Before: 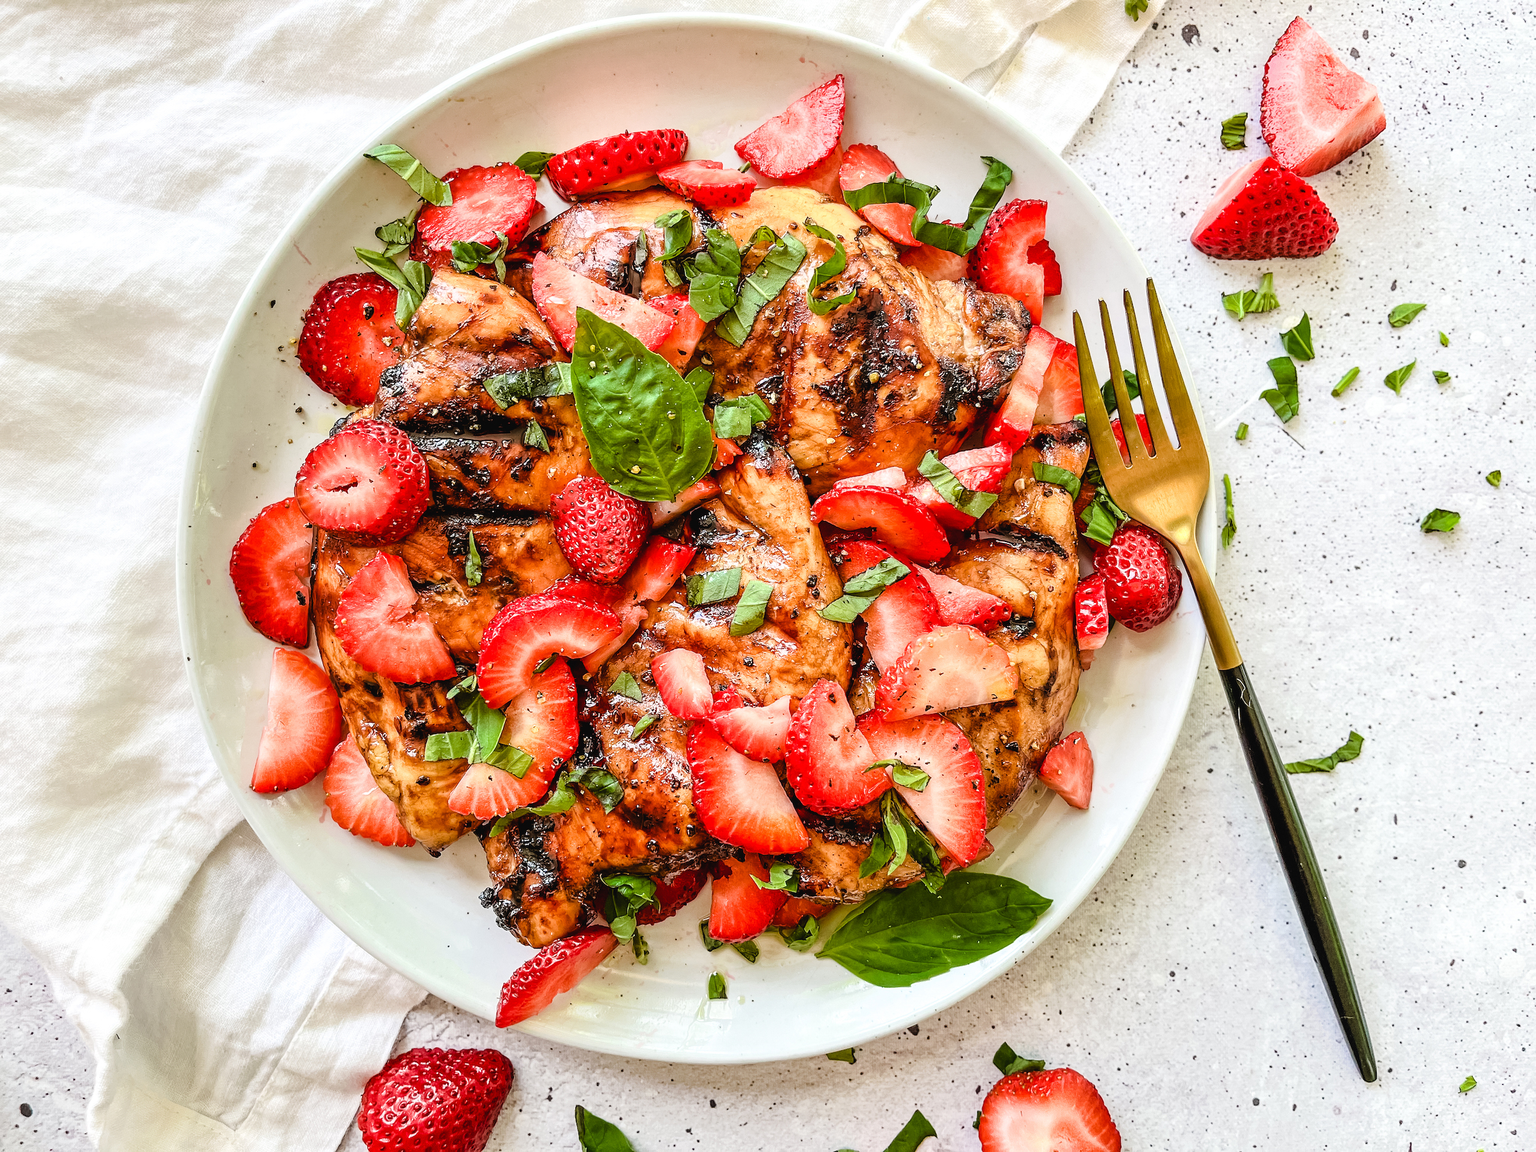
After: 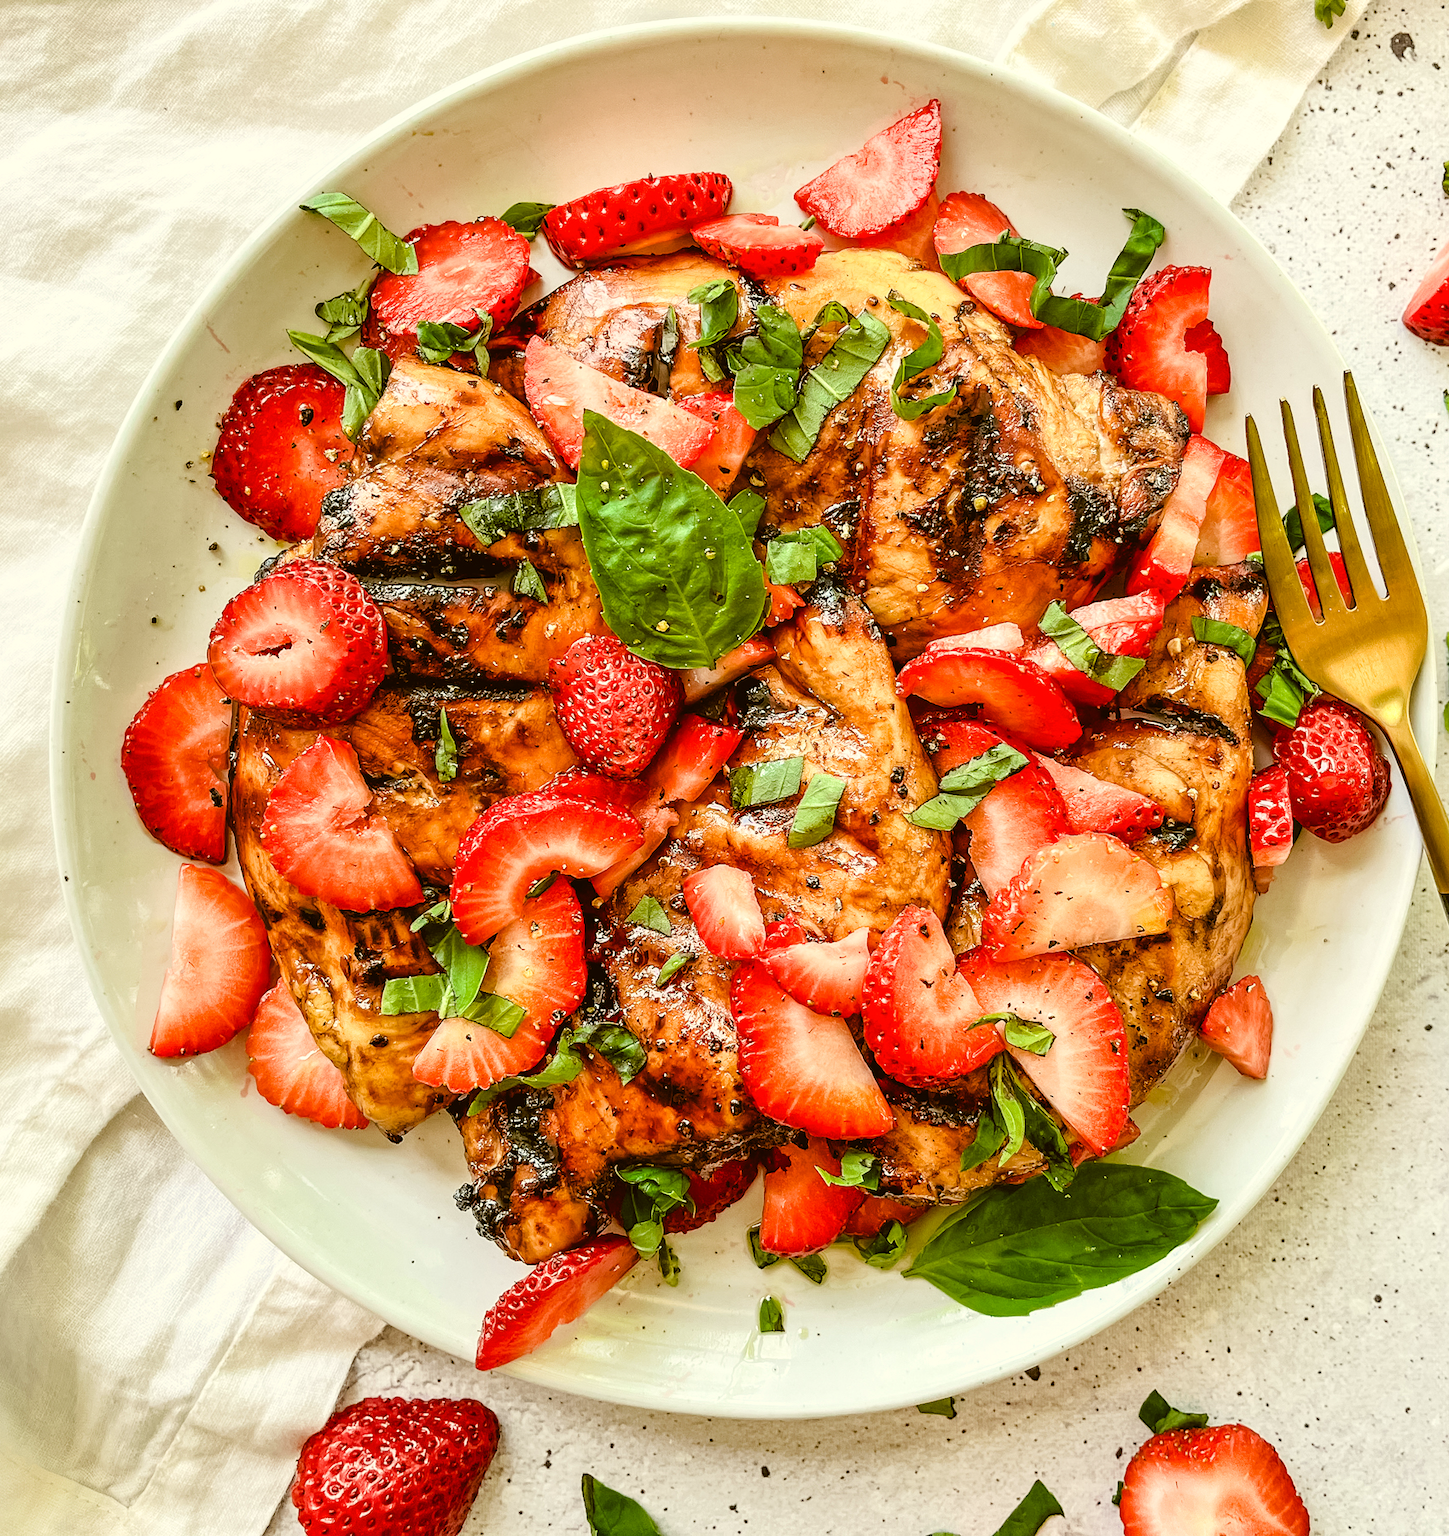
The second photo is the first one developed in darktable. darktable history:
crop and rotate: left 9.061%, right 20.142%
color correction: highlights a* -1.43, highlights b* 10.12, shadows a* 0.395, shadows b* 19.35
